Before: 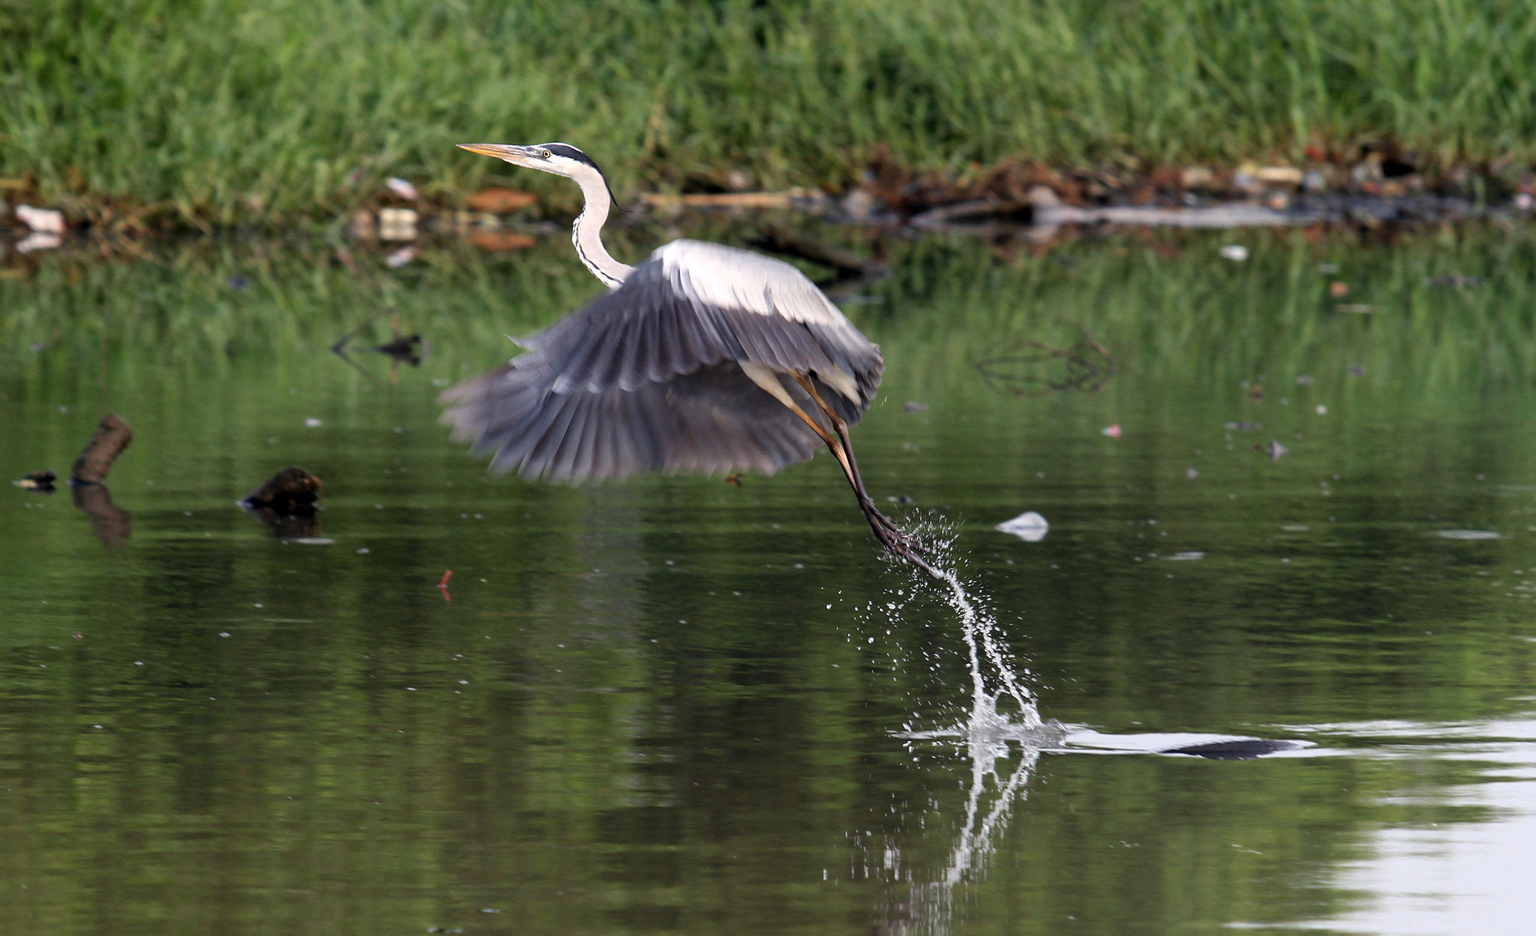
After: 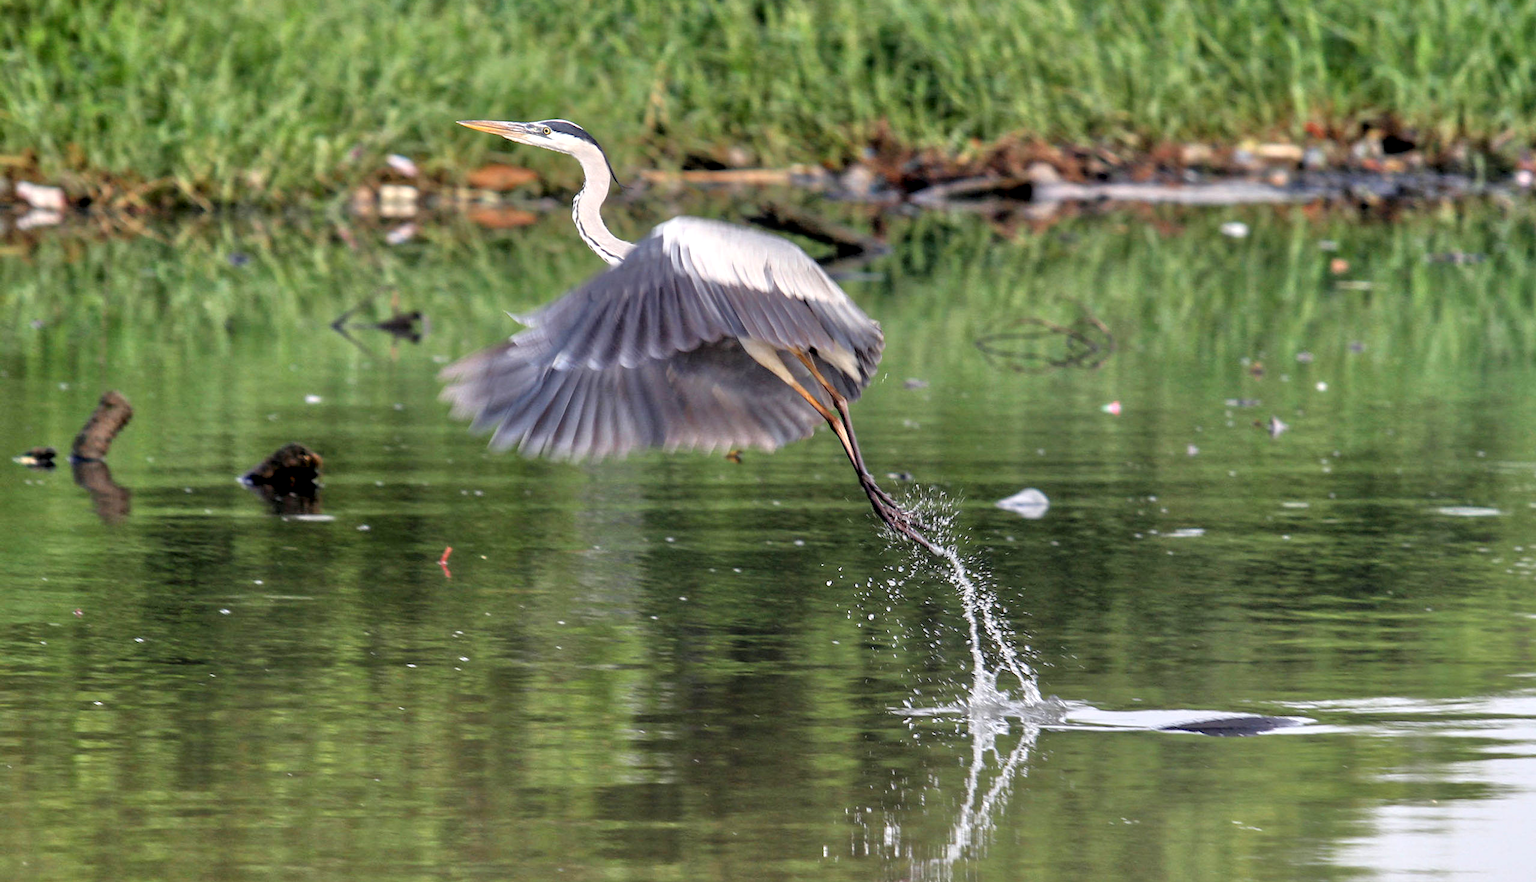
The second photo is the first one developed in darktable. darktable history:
crop and rotate: top 2.523%, bottom 3.13%
contrast brightness saturation: contrast 0.08, saturation 0.02
tone equalizer: -7 EV 0.151 EV, -6 EV 0.564 EV, -5 EV 1.12 EV, -4 EV 1.34 EV, -3 EV 1.16 EV, -2 EV 0.6 EV, -1 EV 0.15 EV, smoothing 1
exposure: exposure -0.026 EV, compensate exposure bias true, compensate highlight preservation false
local contrast: on, module defaults
